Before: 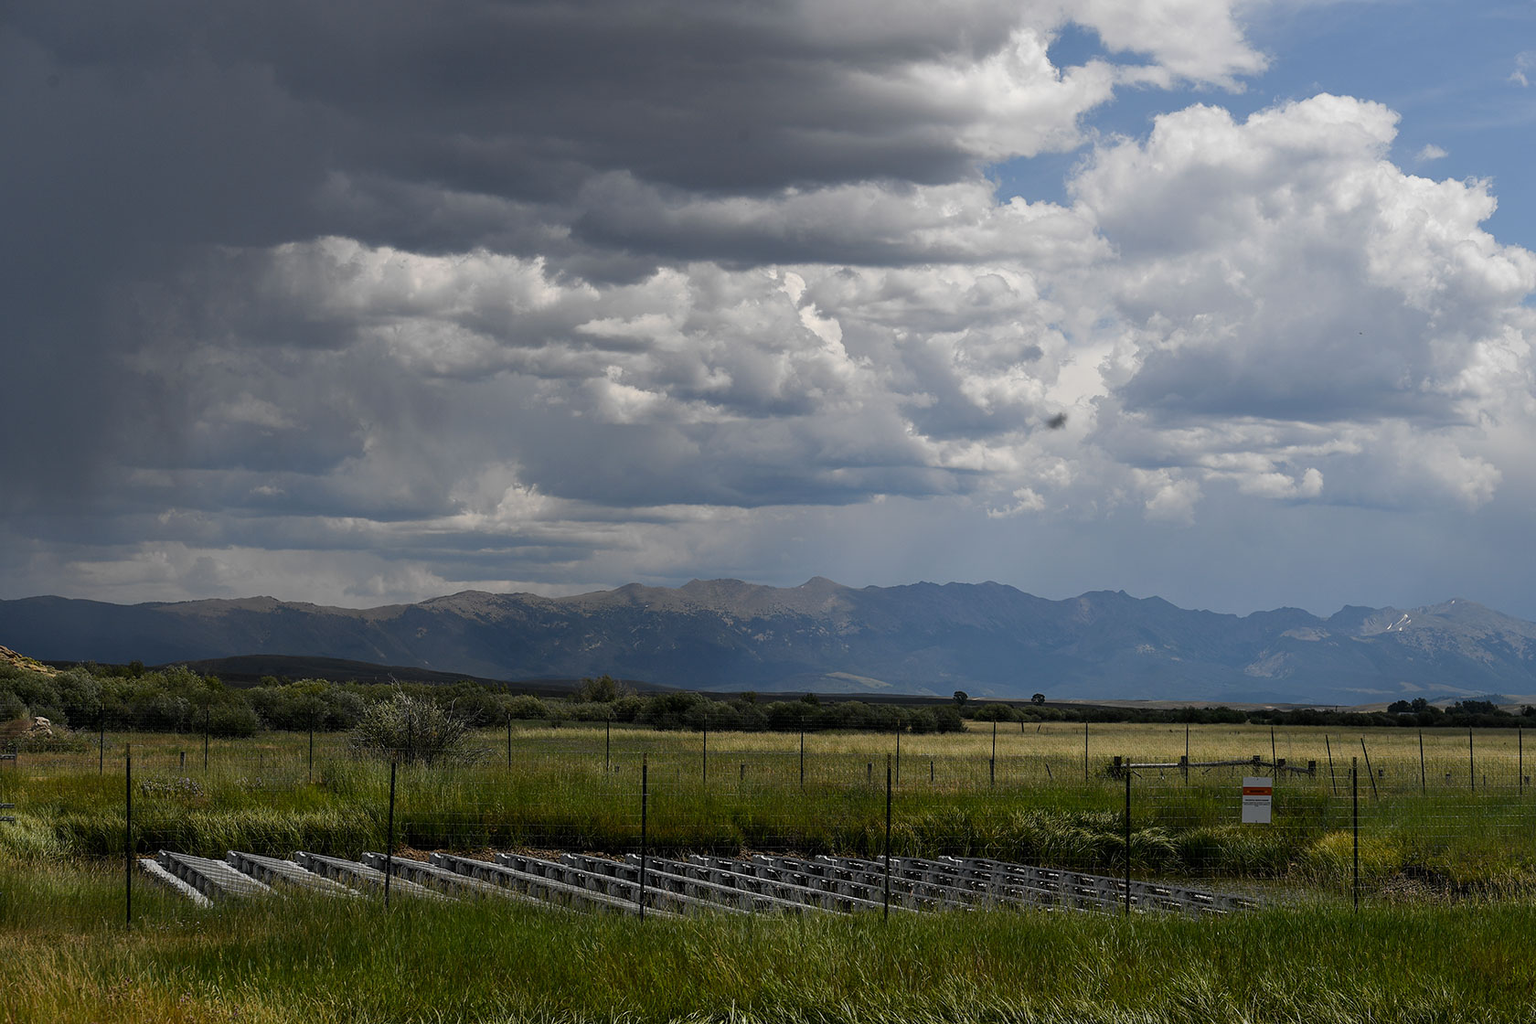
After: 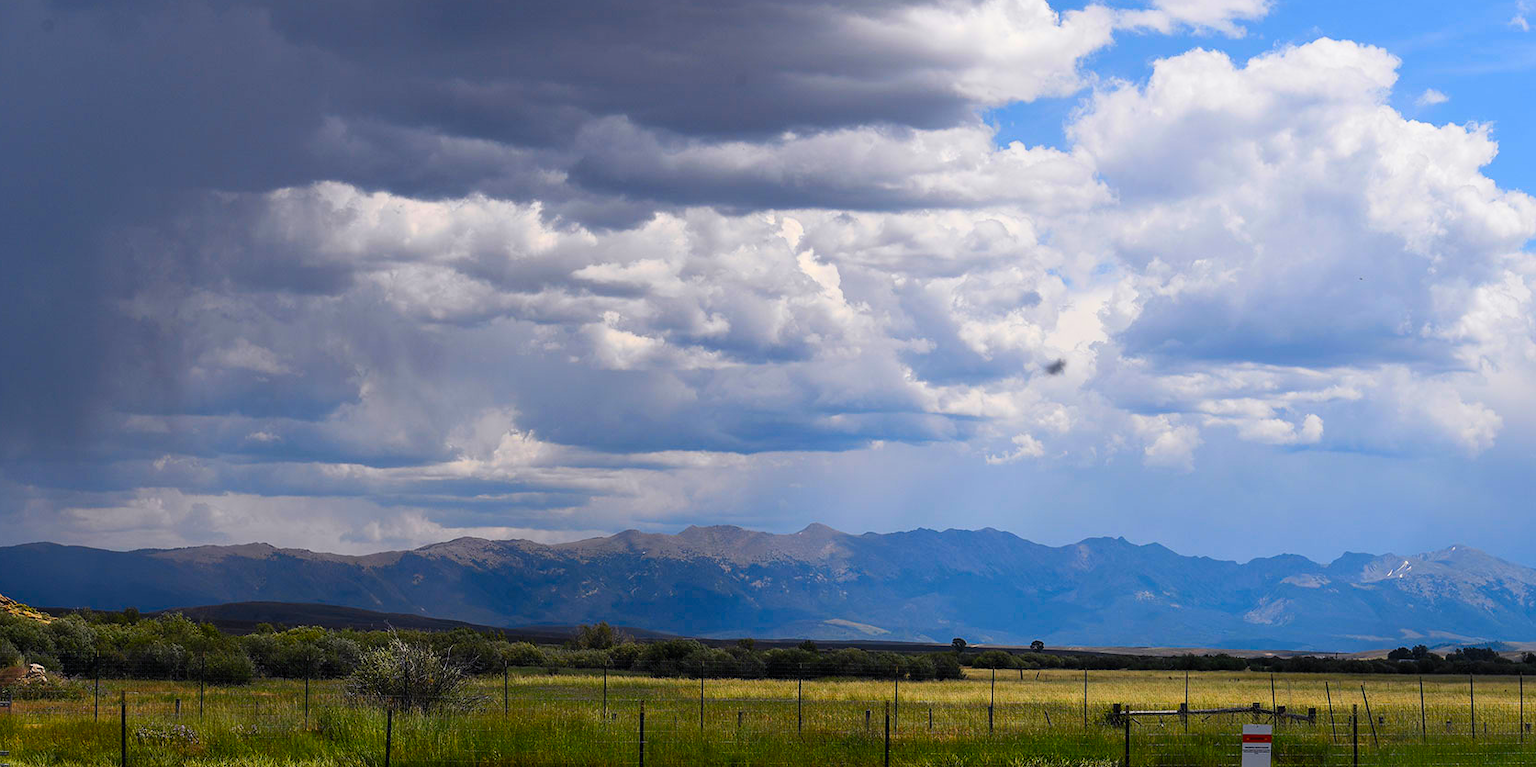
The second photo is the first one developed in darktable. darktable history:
crop: left 0.387%, top 5.469%, bottom 19.809%
color balance: gamma [0.9, 0.988, 0.975, 1.025], gain [1.05, 1, 1, 1]
contrast brightness saturation: contrast 0.2, brightness 0.2, saturation 0.8
color zones: mix -62.47%
